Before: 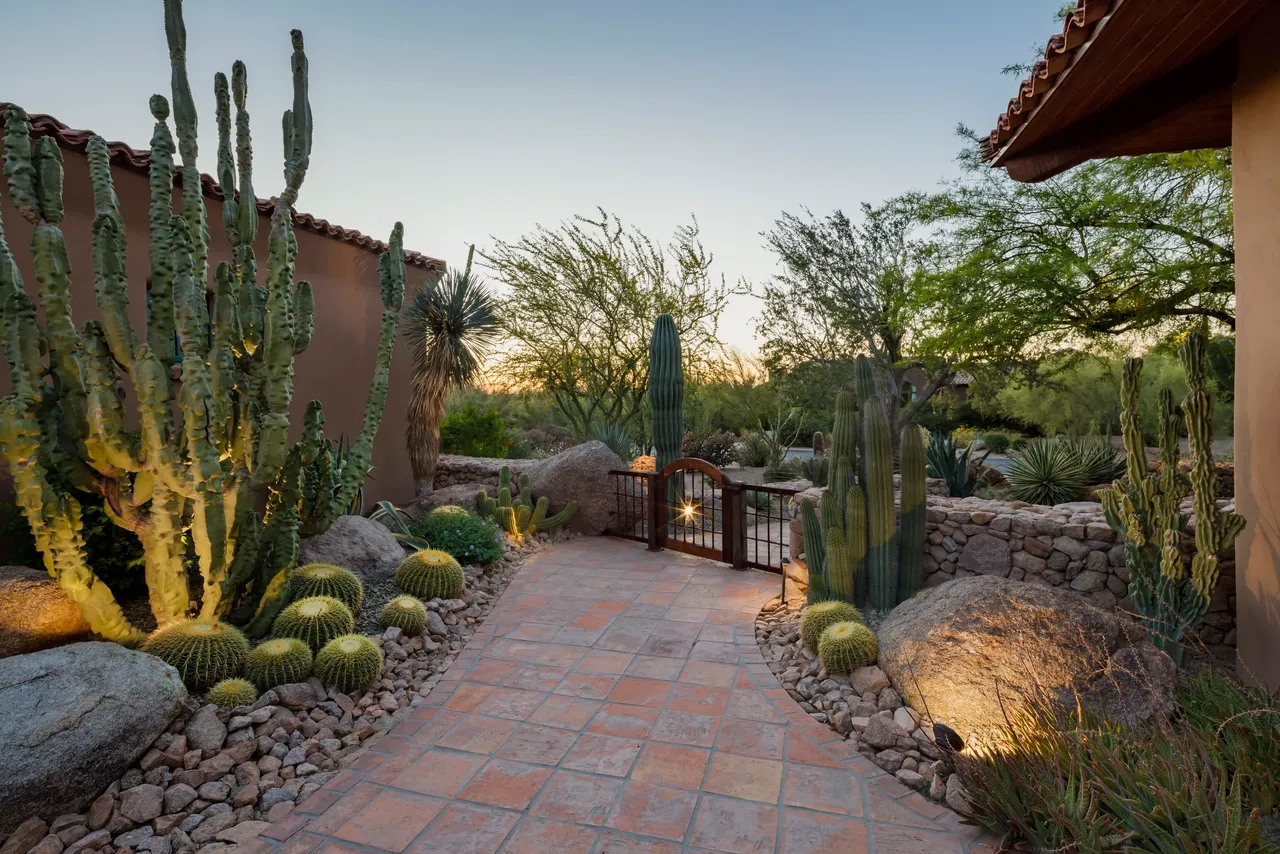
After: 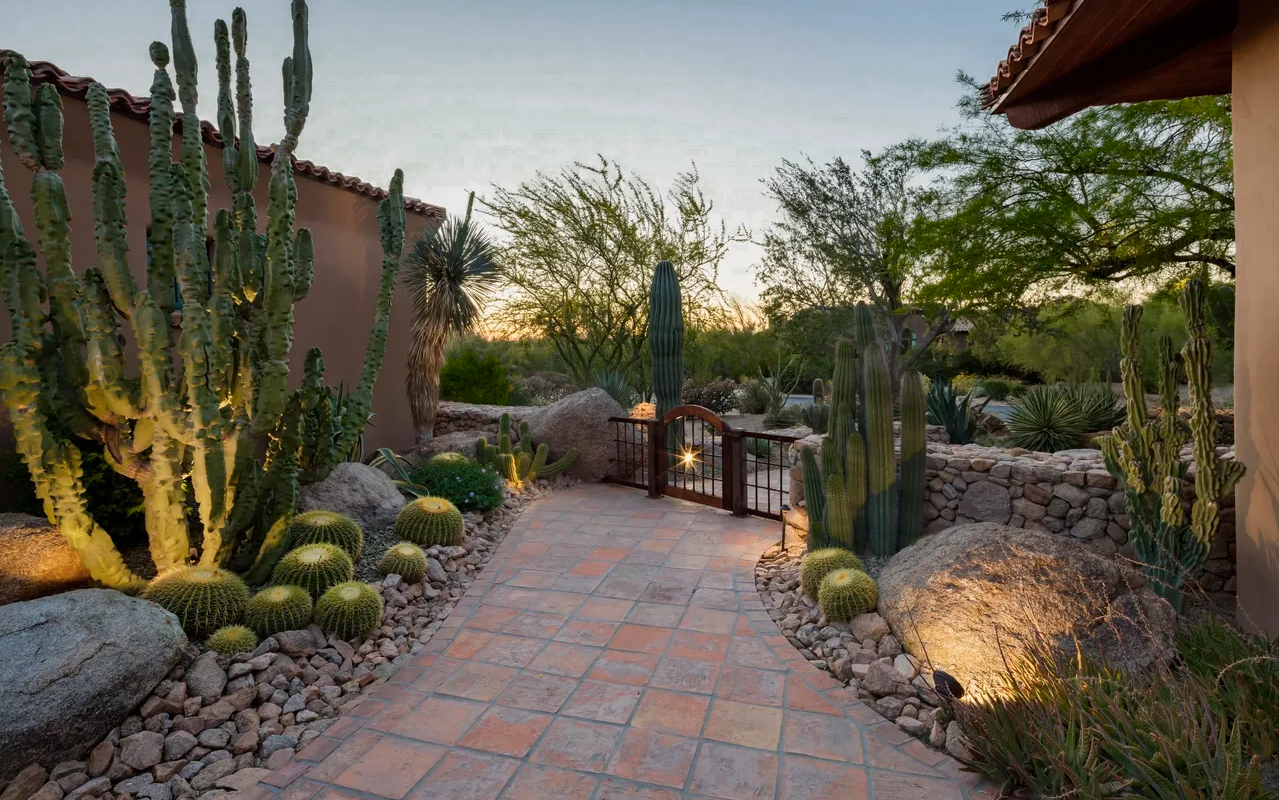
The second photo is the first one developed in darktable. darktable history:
crop and rotate: top 6.25%
color zones: curves: ch0 [(0.25, 0.5) (0.347, 0.092) (0.75, 0.5)]; ch1 [(0.25, 0.5) (0.33, 0.51) (0.75, 0.5)]
